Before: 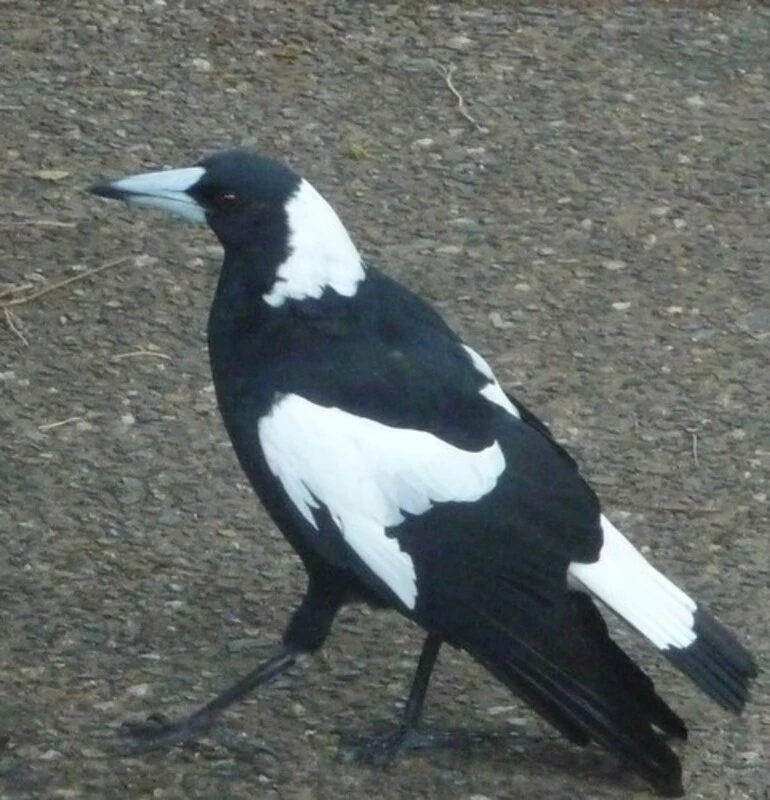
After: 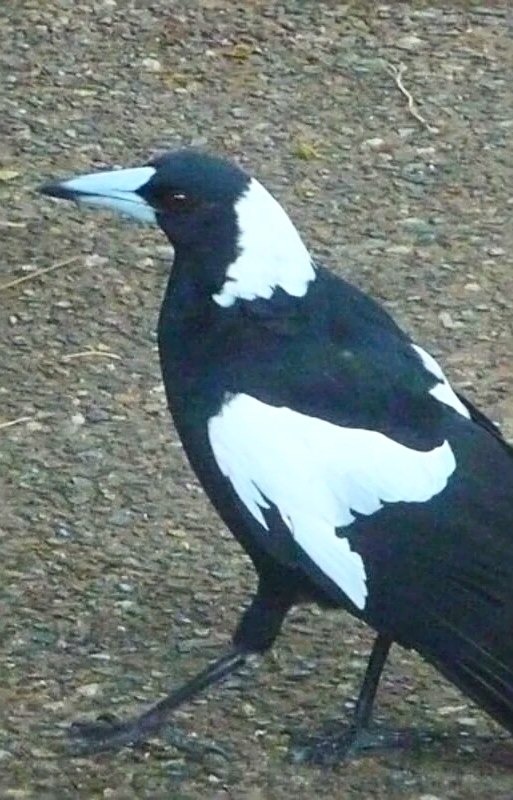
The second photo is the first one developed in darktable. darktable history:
contrast brightness saturation: contrast 0.2, brightness 0.16, saturation 0.22
crop and rotate: left 6.617%, right 26.717%
sharpen: radius 3.119
color balance rgb: perceptual saturation grading › global saturation 30%, global vibrance 10%
